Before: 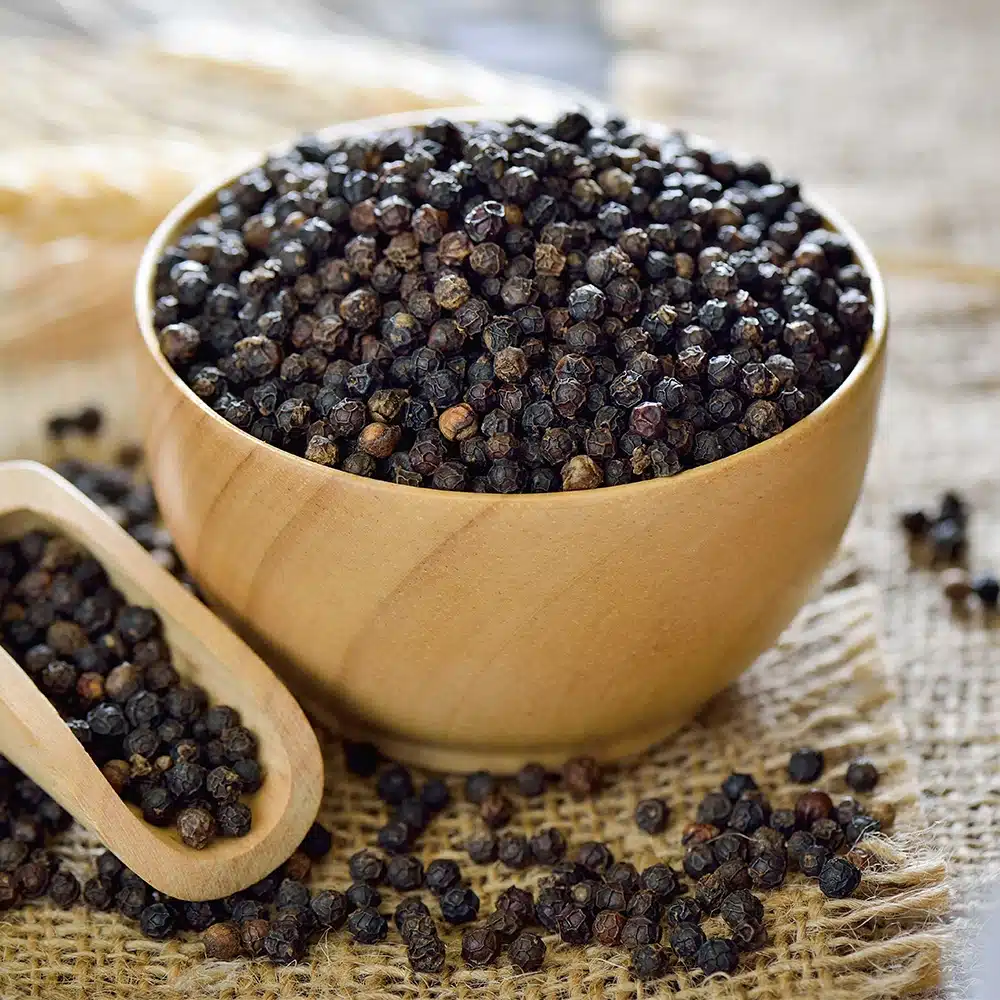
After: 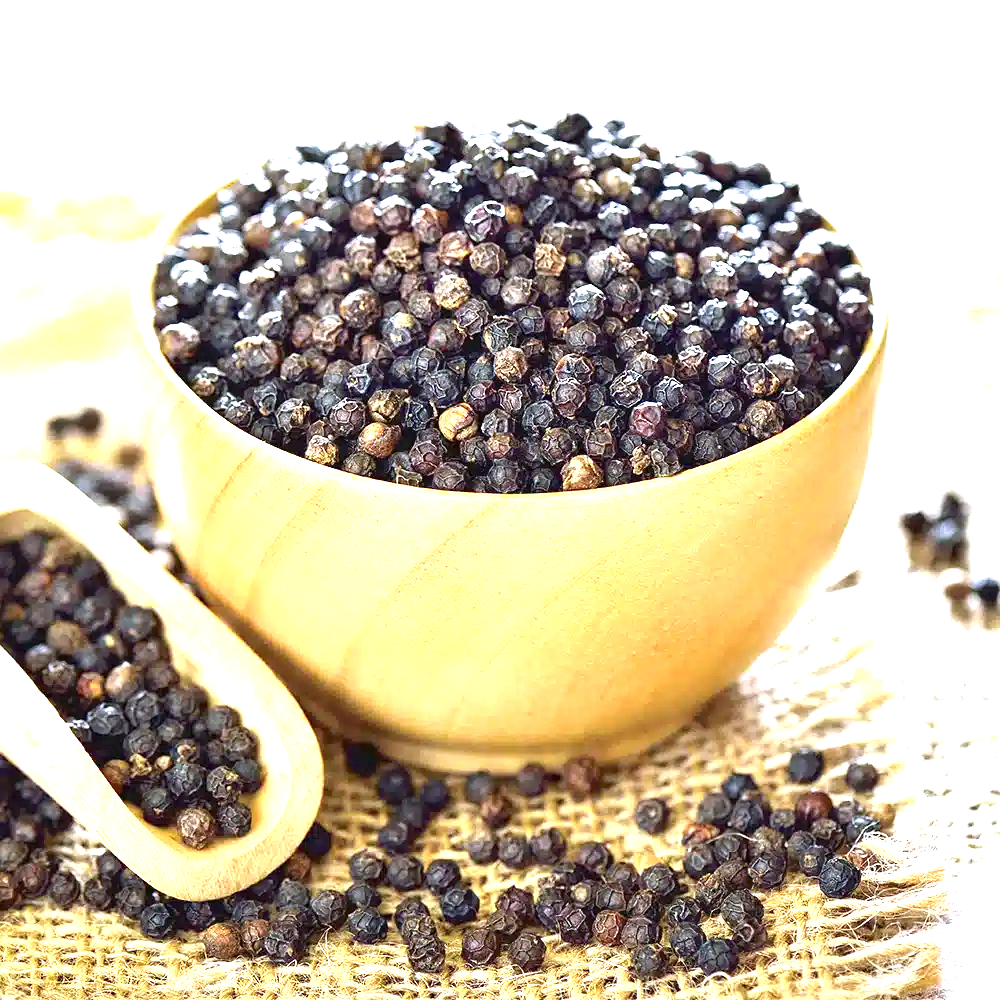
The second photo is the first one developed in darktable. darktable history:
white balance: red 0.98, blue 1.034
exposure: black level correction 0, exposure 1.975 EV, compensate exposure bias true, compensate highlight preservation false
